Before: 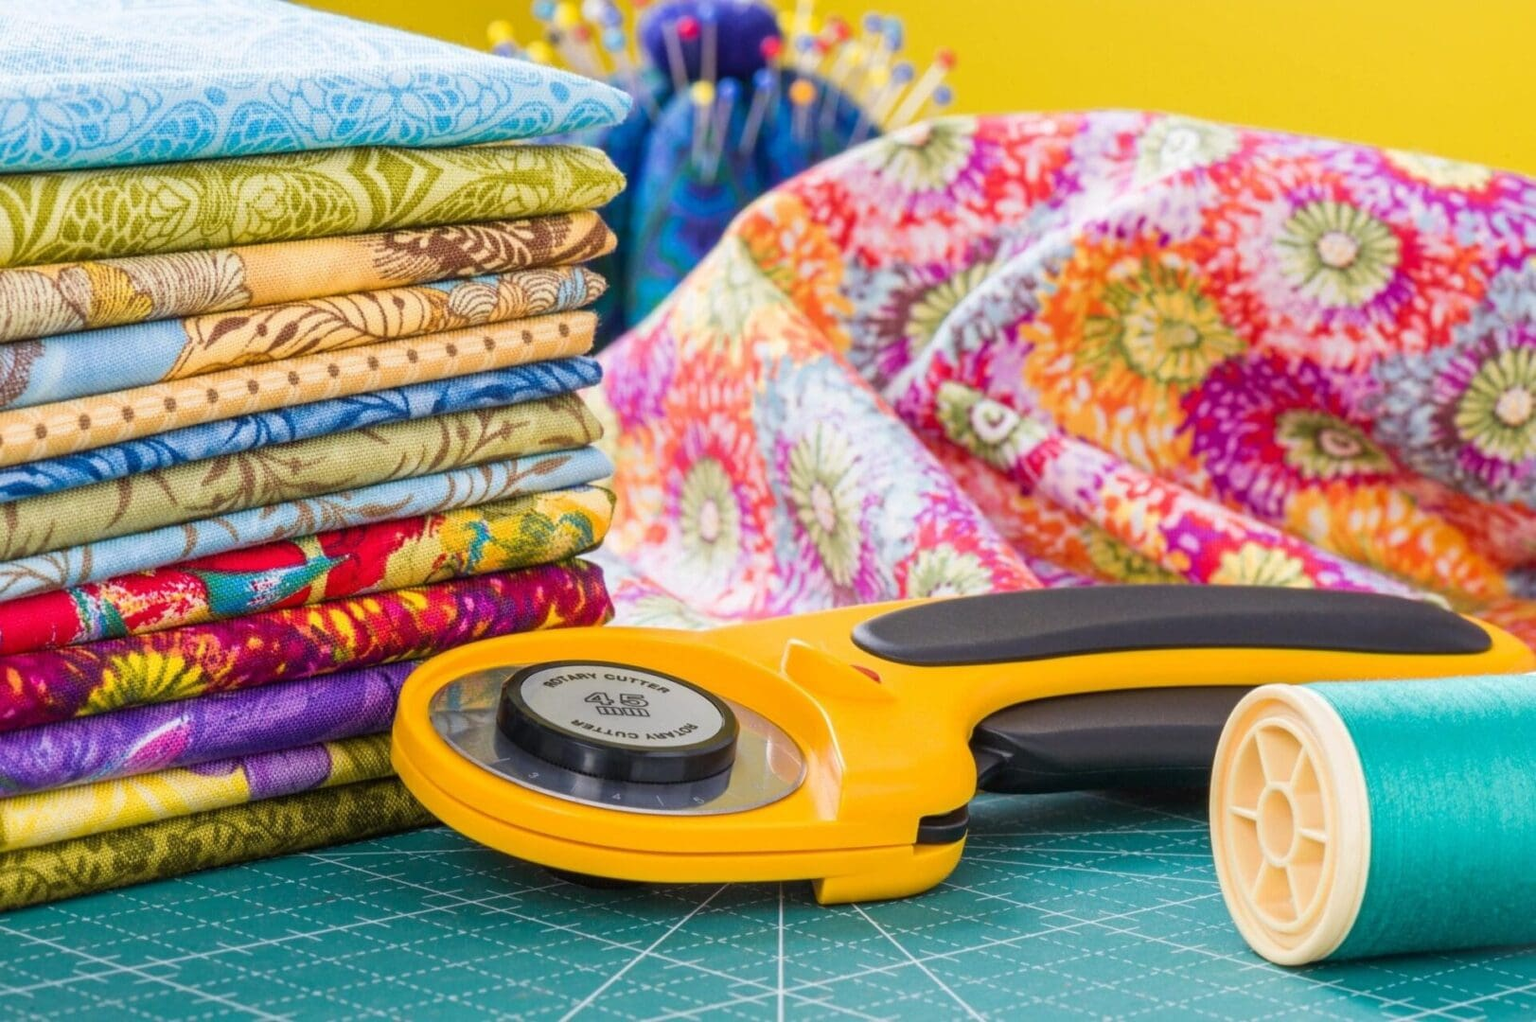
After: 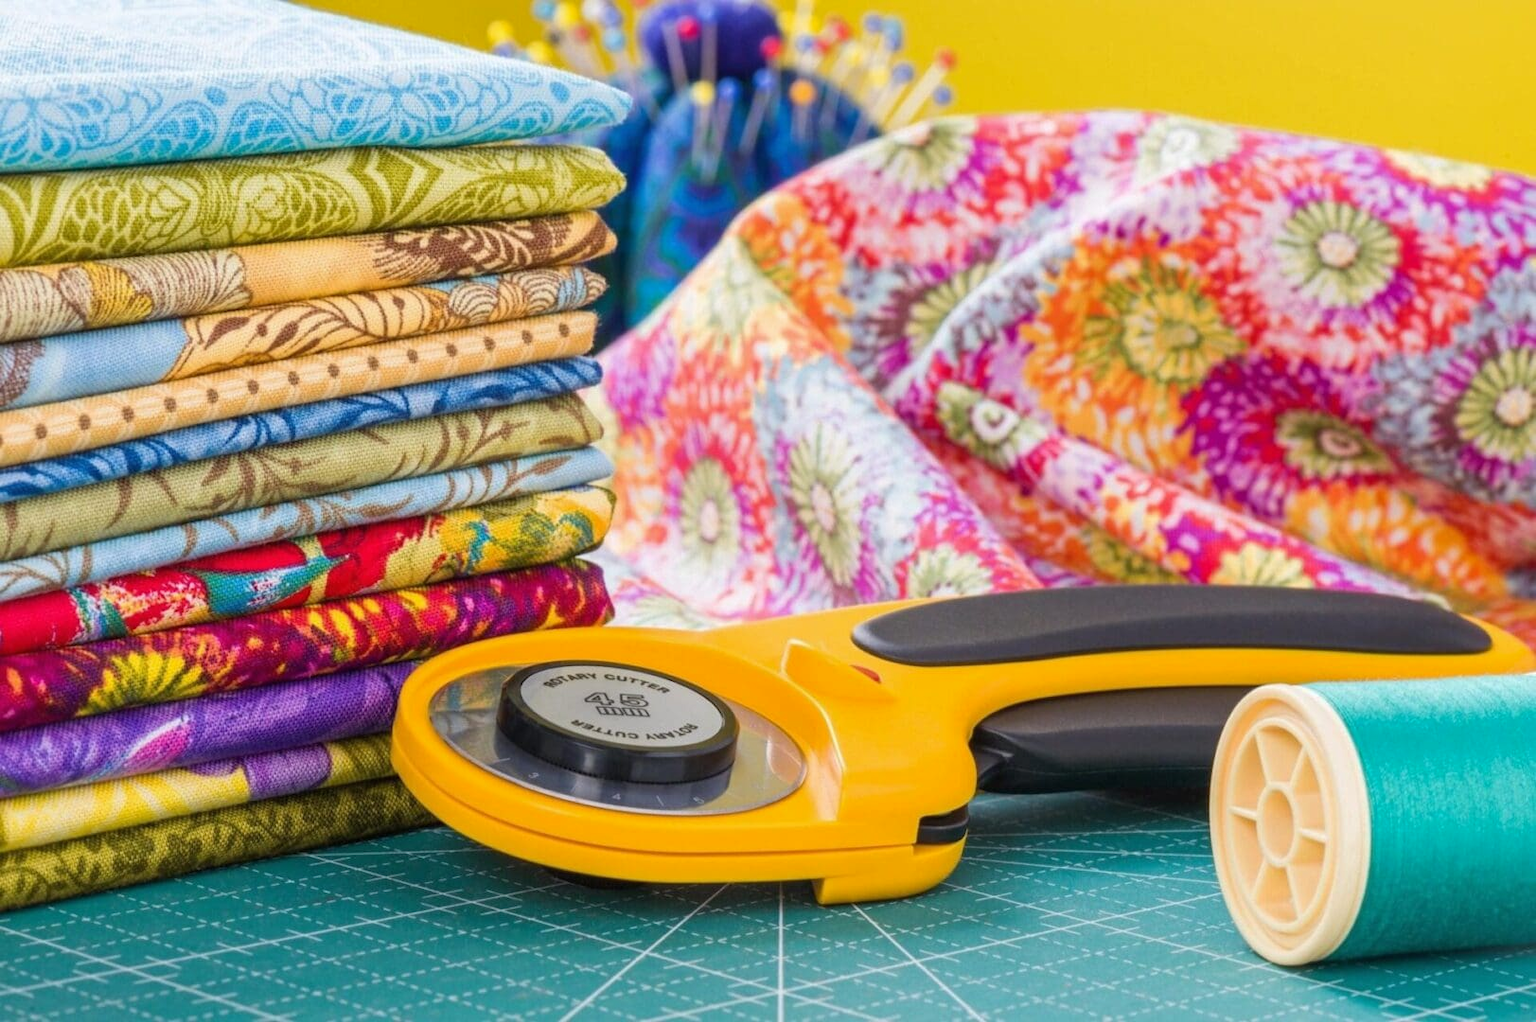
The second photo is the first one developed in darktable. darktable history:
shadows and highlights: radius 126.3, shadows 21.14, highlights -22.28, low approximation 0.01
